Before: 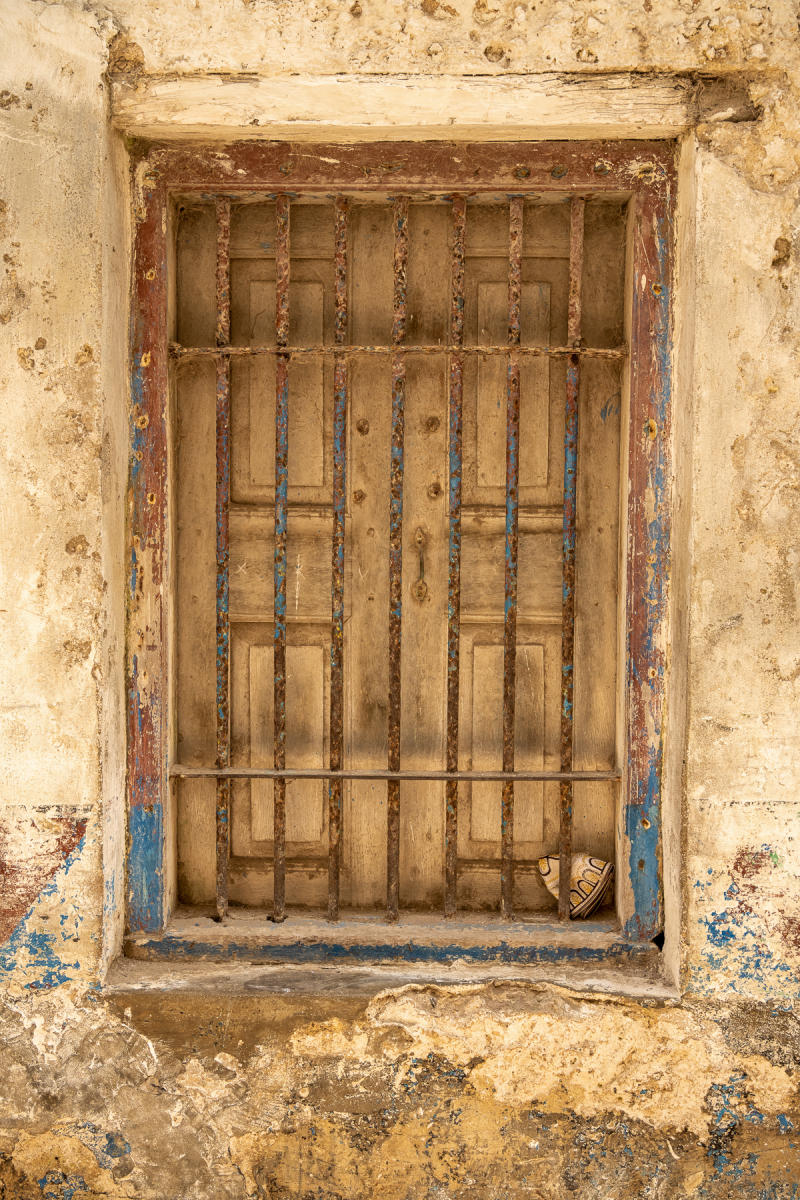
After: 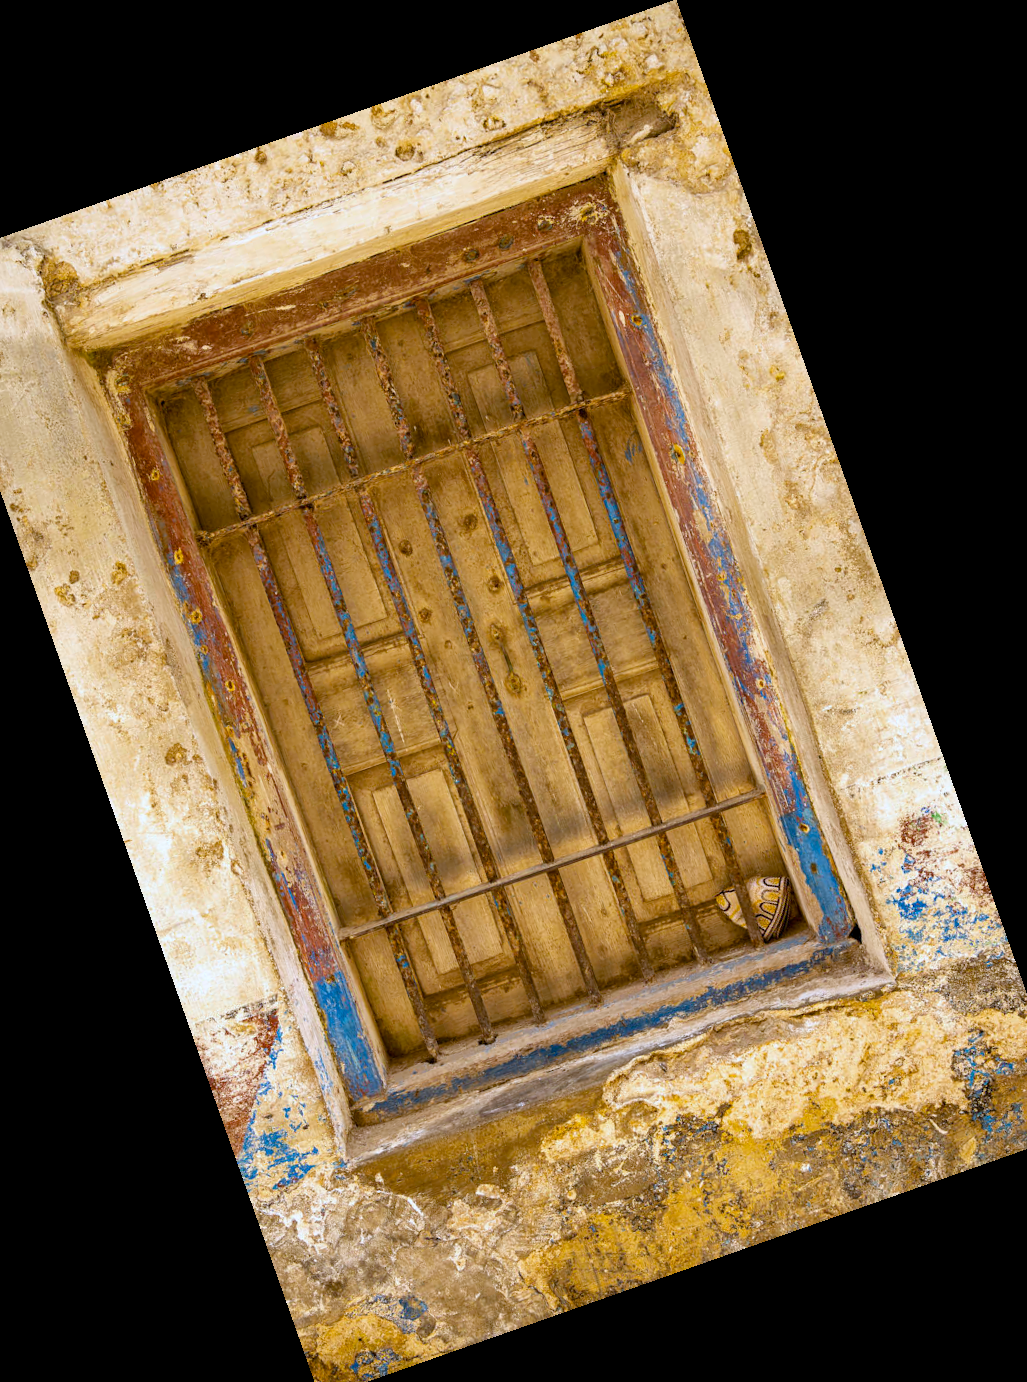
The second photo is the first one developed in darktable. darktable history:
color balance rgb: linear chroma grading › global chroma 15%, perceptual saturation grading › global saturation 30%
white balance: red 0.948, green 1.02, blue 1.176
crop and rotate: angle 19.43°, left 6.812%, right 4.125%, bottom 1.087%
